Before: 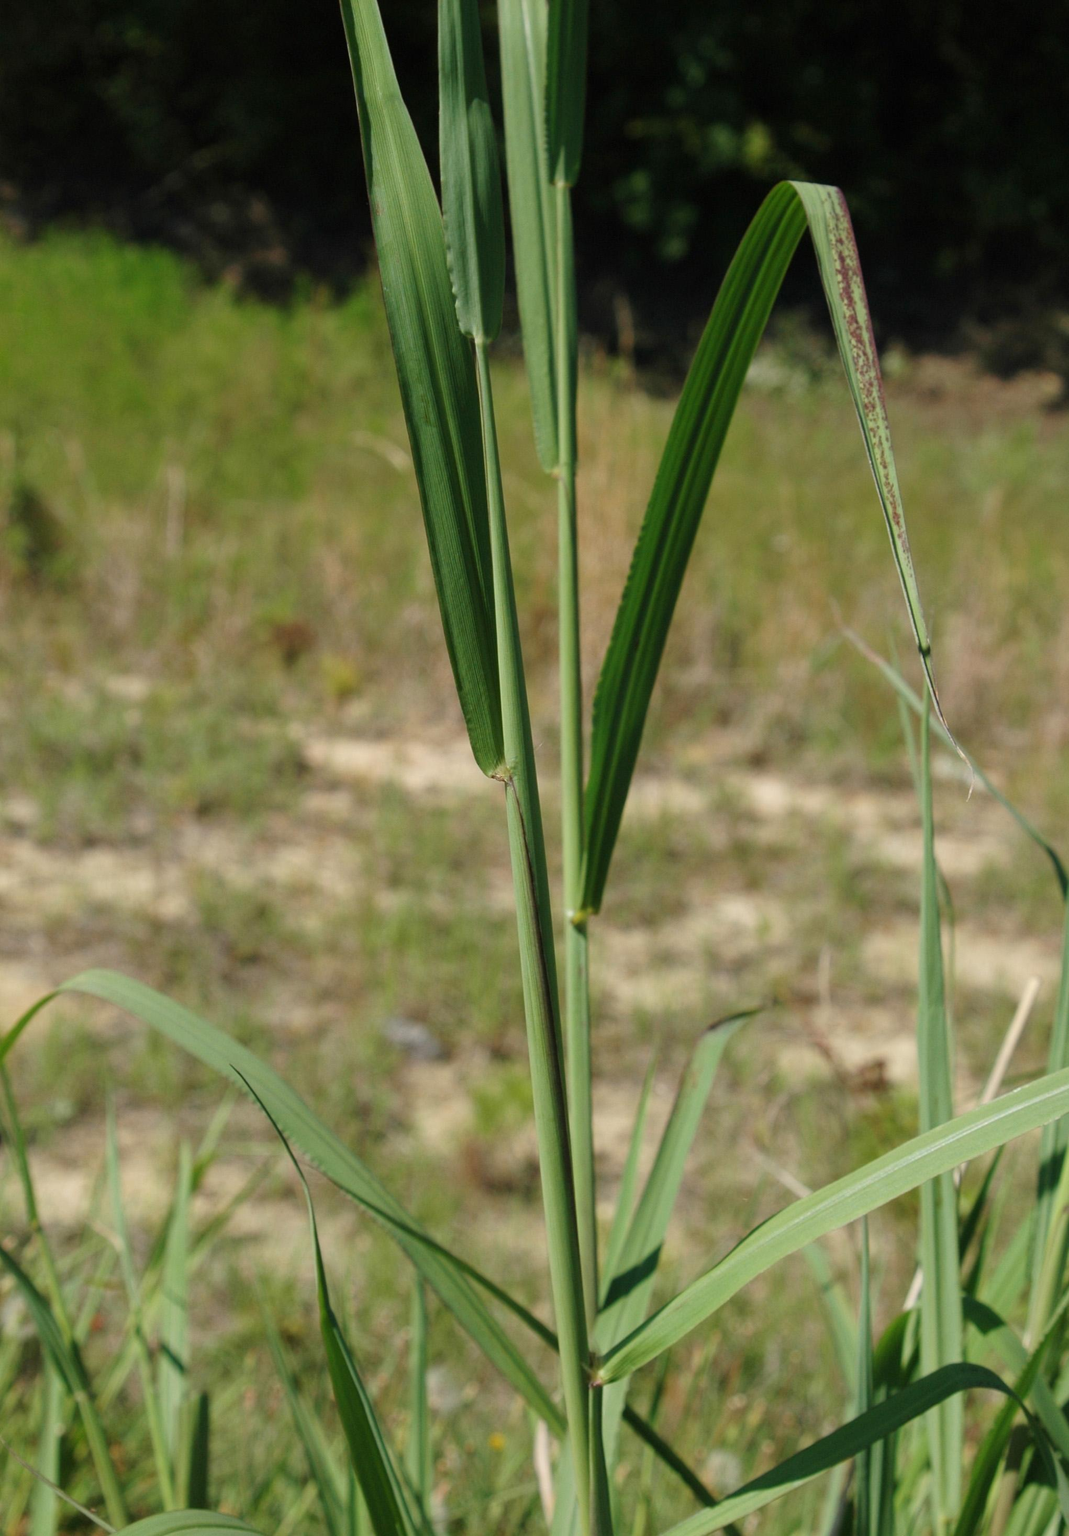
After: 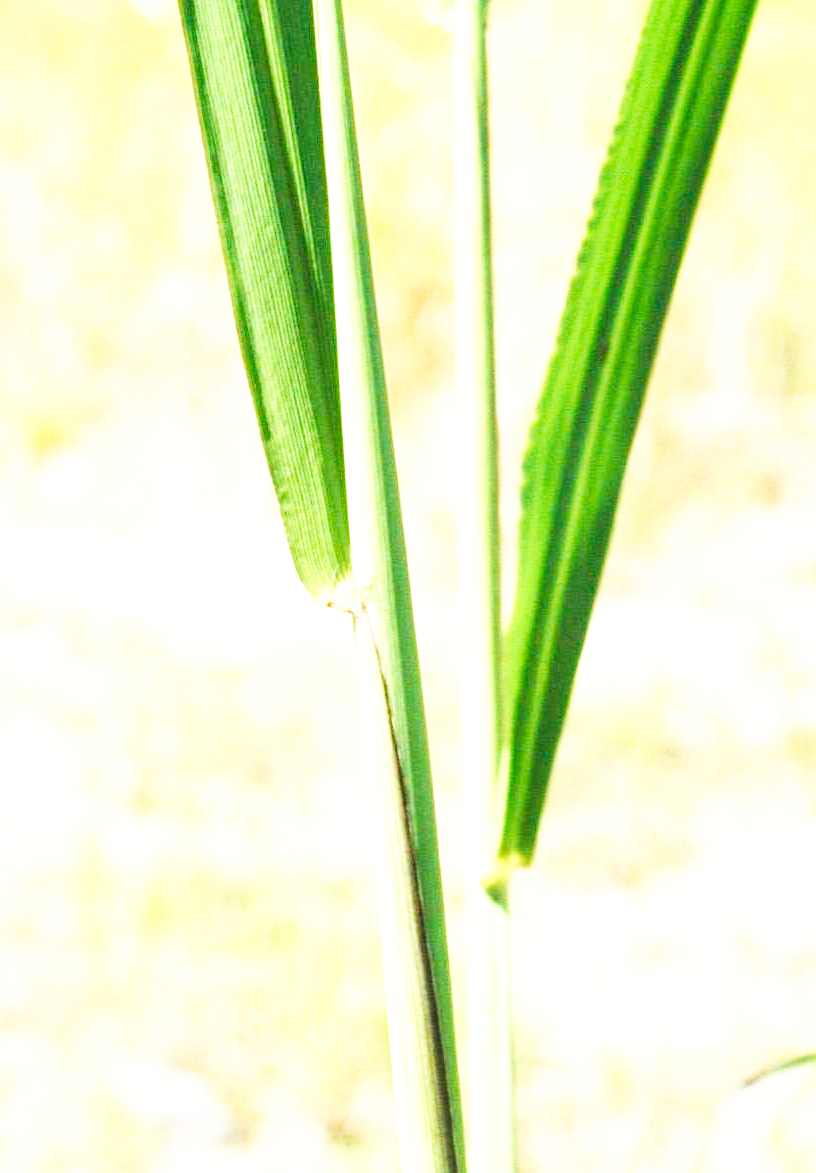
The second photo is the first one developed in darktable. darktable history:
base curve: curves: ch0 [(0, 0) (0.007, 0.004) (0.027, 0.03) (0.046, 0.07) (0.207, 0.54) (0.442, 0.872) (0.673, 0.972) (1, 1)], preserve colors none
crop: left 30%, top 30%, right 30%, bottom 30%
exposure: black level correction 0, exposure 2 EV, compensate highlight preservation false
